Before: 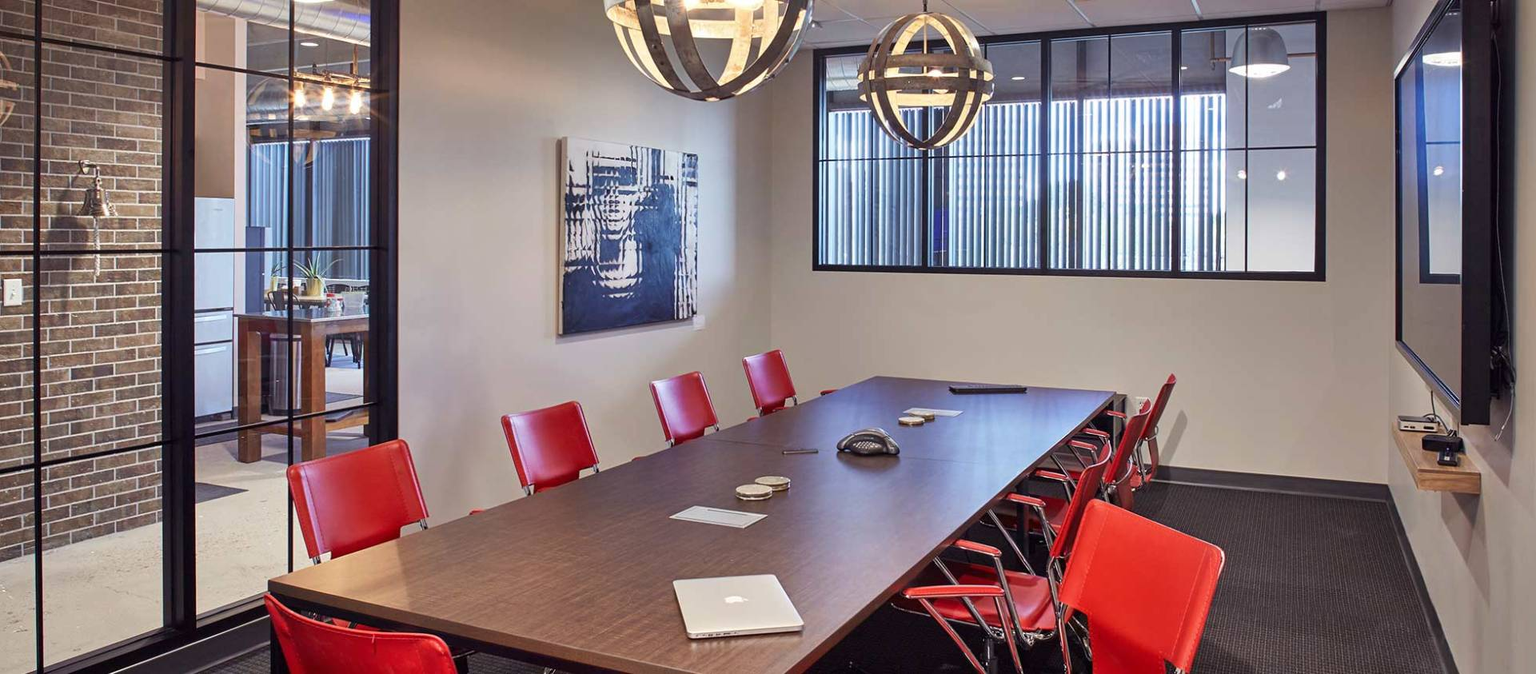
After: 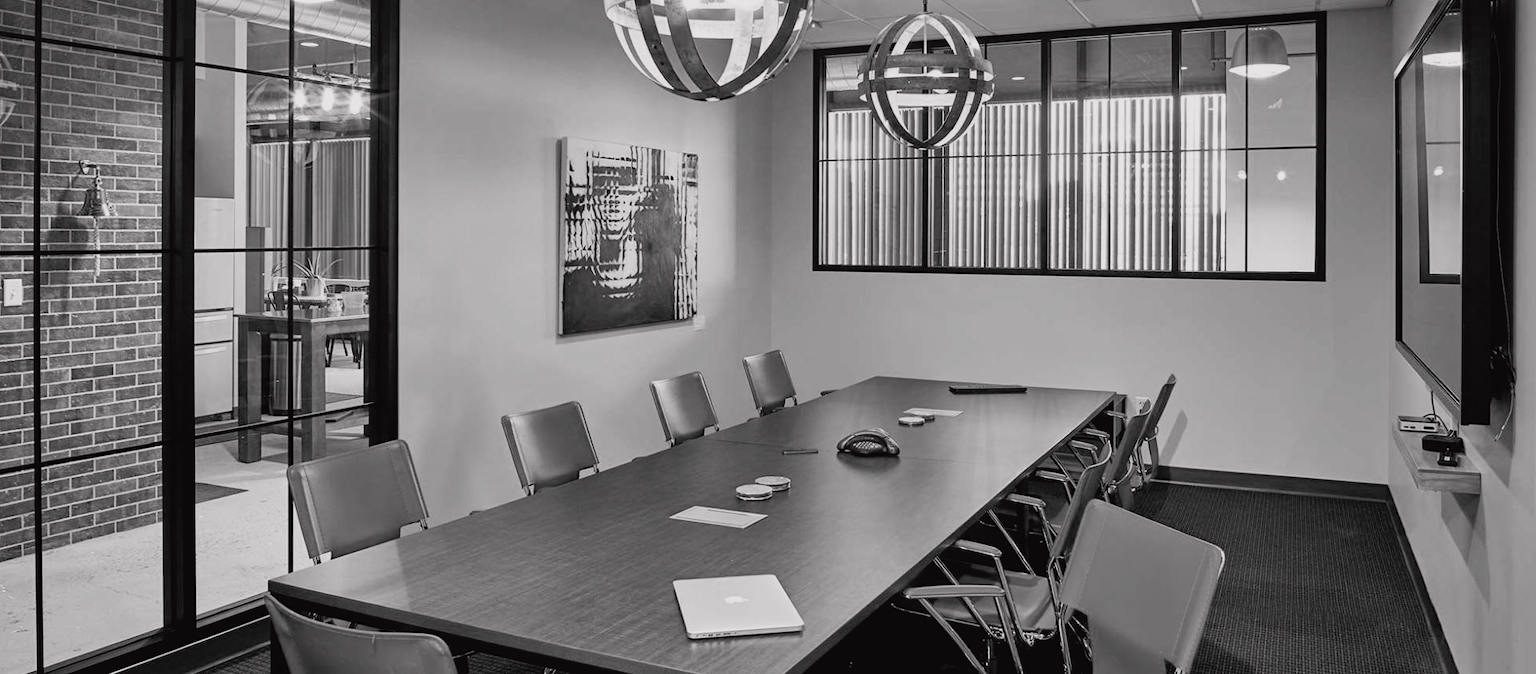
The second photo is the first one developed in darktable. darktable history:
filmic rgb: black relative exposure -5.14 EV, white relative exposure 3.52 EV, hardness 3.17, contrast 1.188, highlights saturation mix -49.64%, add noise in highlights 0.002, preserve chrominance max RGB, color science v3 (2019), use custom middle-gray values true, contrast in highlights soft
tone curve: curves: ch0 [(0, 0.024) (0.119, 0.146) (0.474, 0.464) (0.718, 0.721) (0.817, 0.839) (1, 0.998)]; ch1 [(0, 0) (0.377, 0.416) (0.439, 0.451) (0.477, 0.477) (0.501, 0.504) (0.538, 0.544) (0.58, 0.602) (0.664, 0.676) (0.783, 0.804) (1, 1)]; ch2 [(0, 0) (0.38, 0.405) (0.463, 0.456) (0.498, 0.497) (0.524, 0.535) (0.578, 0.576) (0.648, 0.665) (1, 1)], color space Lab, independent channels, preserve colors none
